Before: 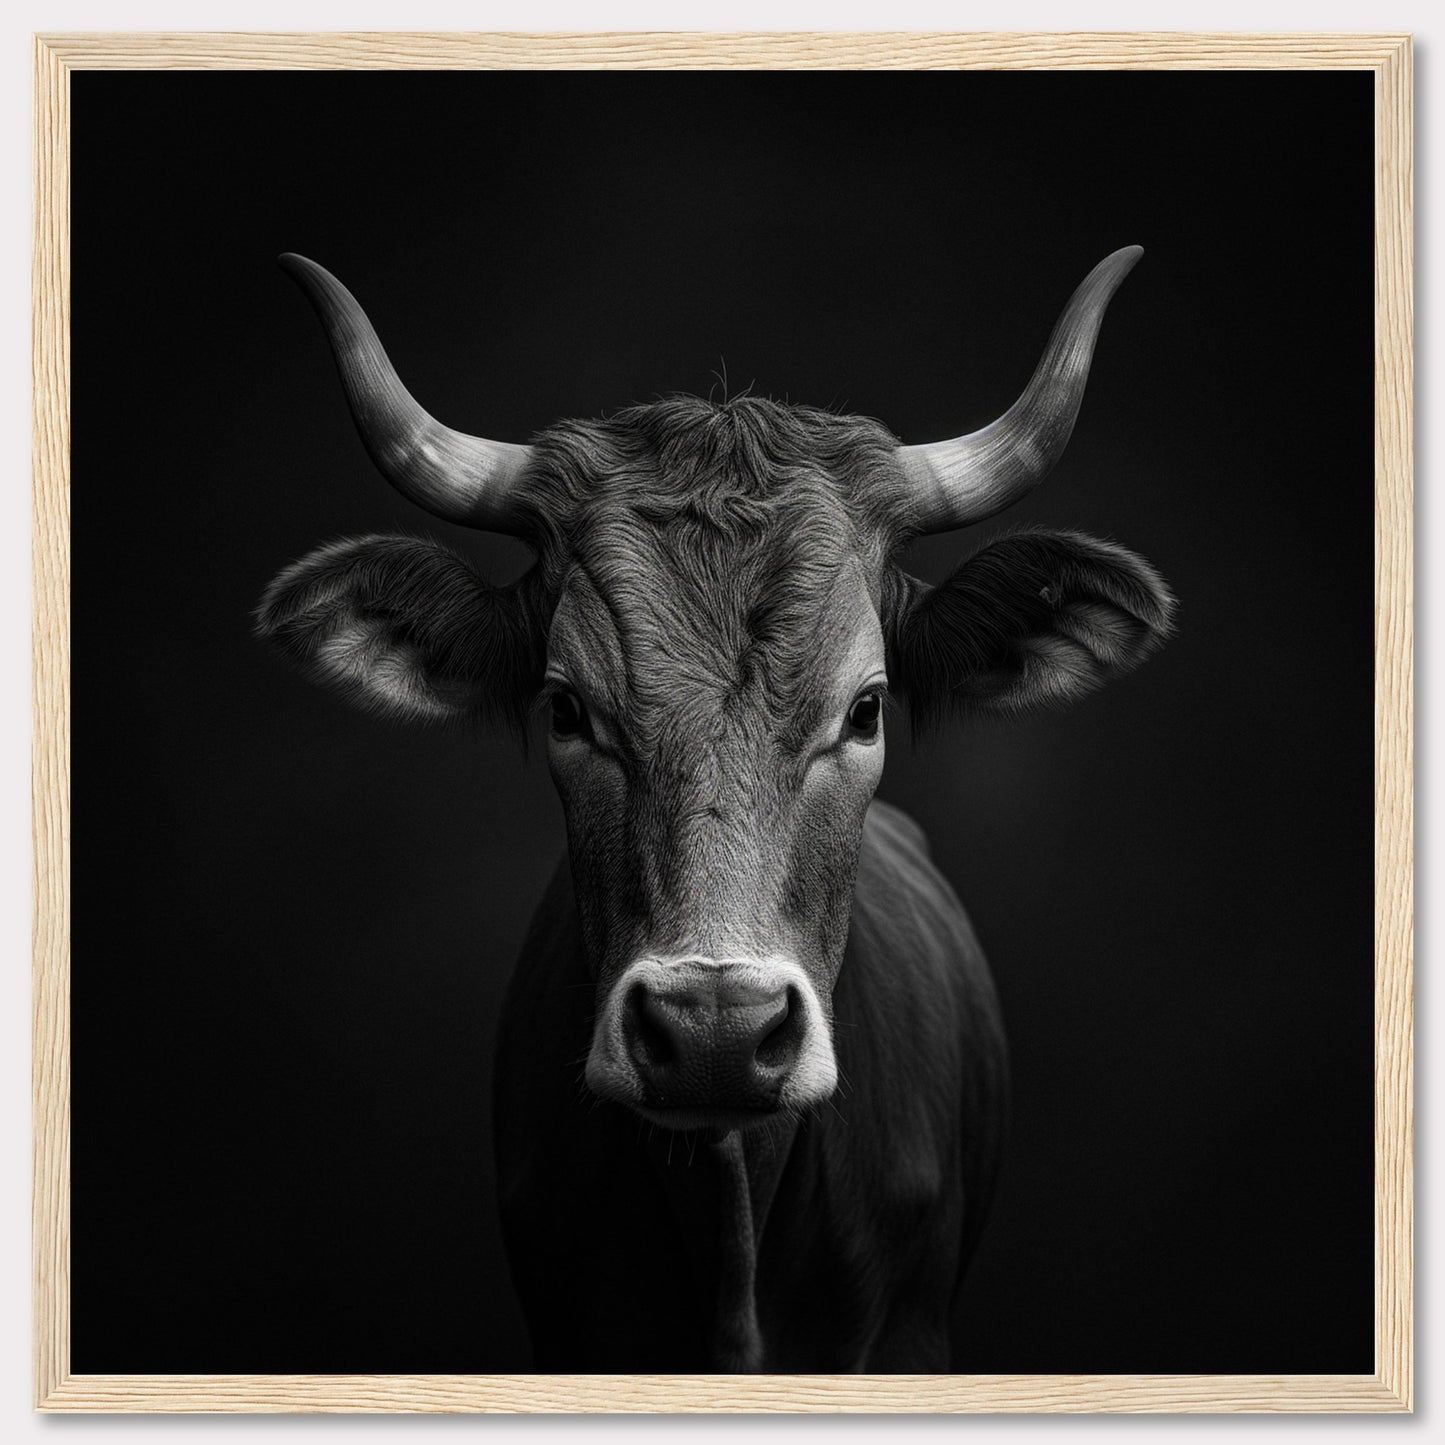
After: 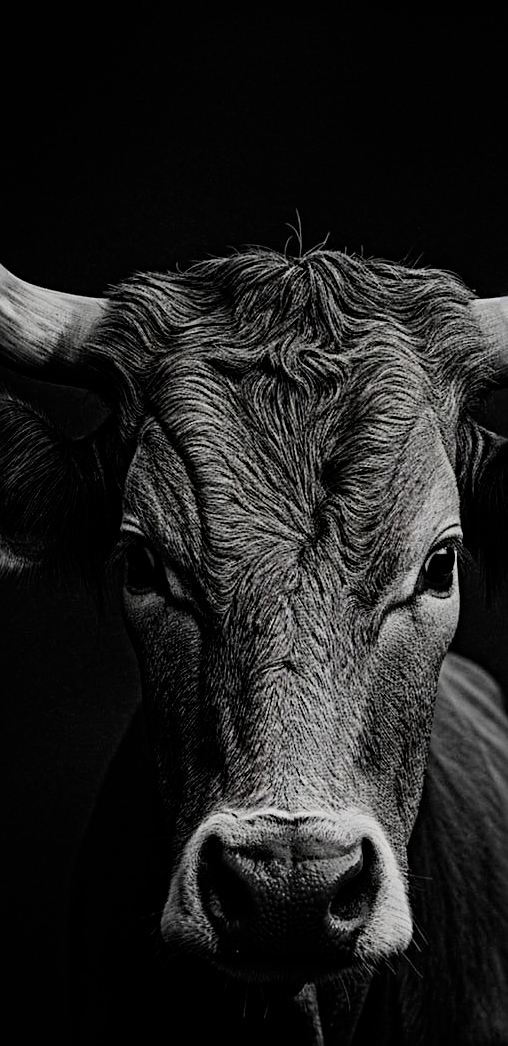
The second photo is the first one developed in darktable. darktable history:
crop and rotate: left 29.476%, top 10.214%, right 35.32%, bottom 17.333%
filmic rgb: black relative exposure -7.15 EV, white relative exposure 5.36 EV, hardness 3.02, color science v6 (2022)
sharpen: radius 3.025, amount 0.757
contrast equalizer: y [[0.5, 0.5, 0.501, 0.63, 0.504, 0.5], [0.5 ×6], [0.5 ×6], [0 ×6], [0 ×6]]
